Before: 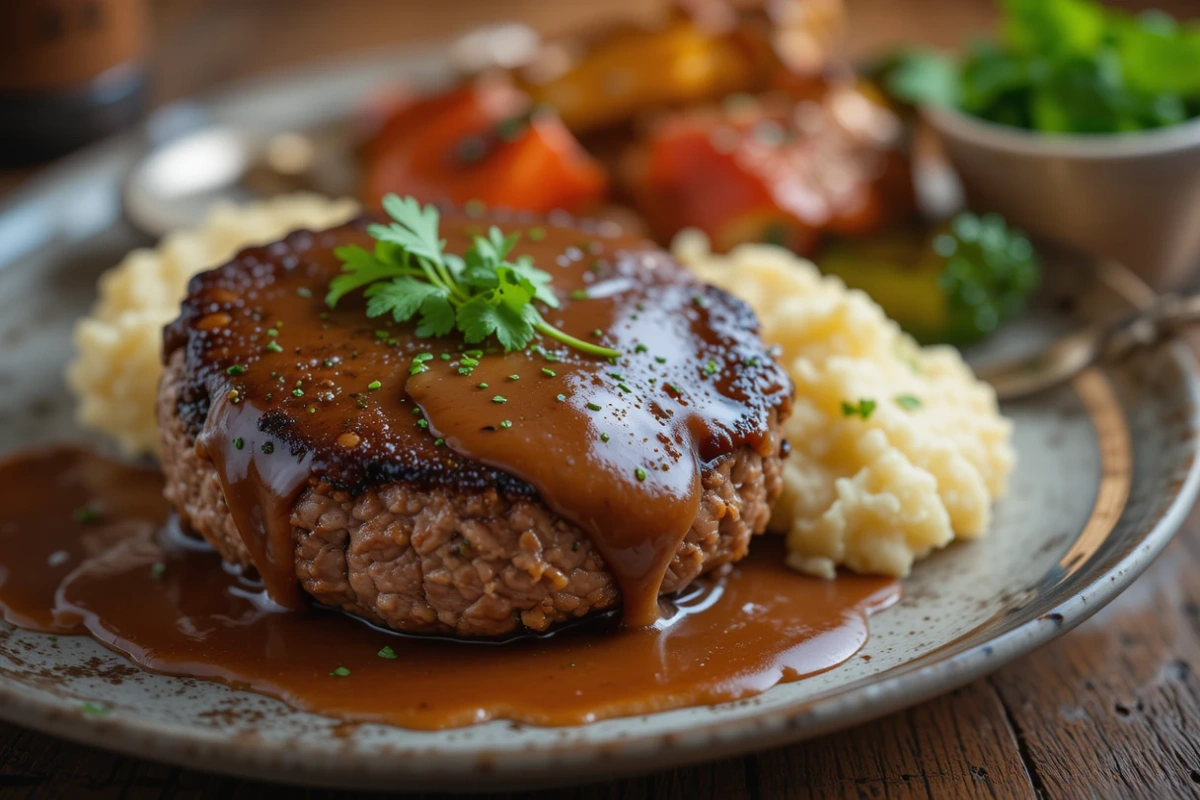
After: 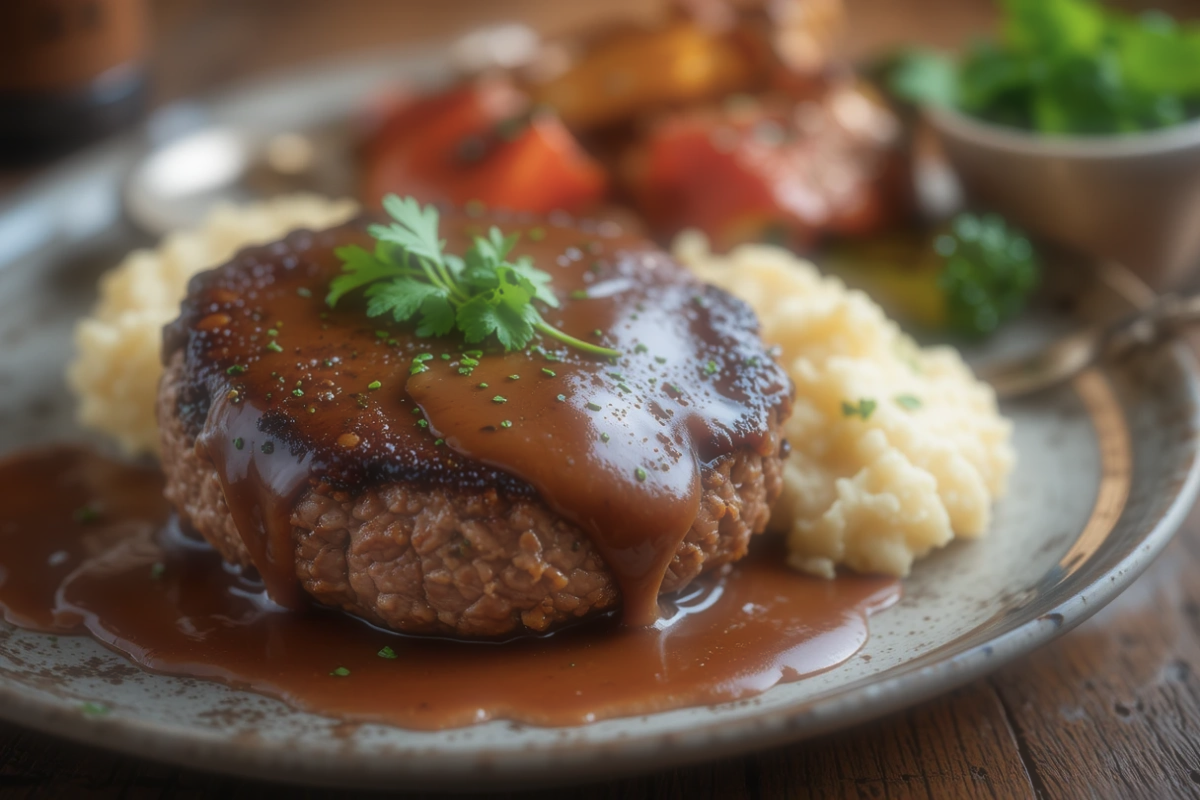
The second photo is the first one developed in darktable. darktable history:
soften: size 60.24%, saturation 65.46%, brightness 0.506 EV, mix 25.7%
contrast brightness saturation: contrast 0.07
